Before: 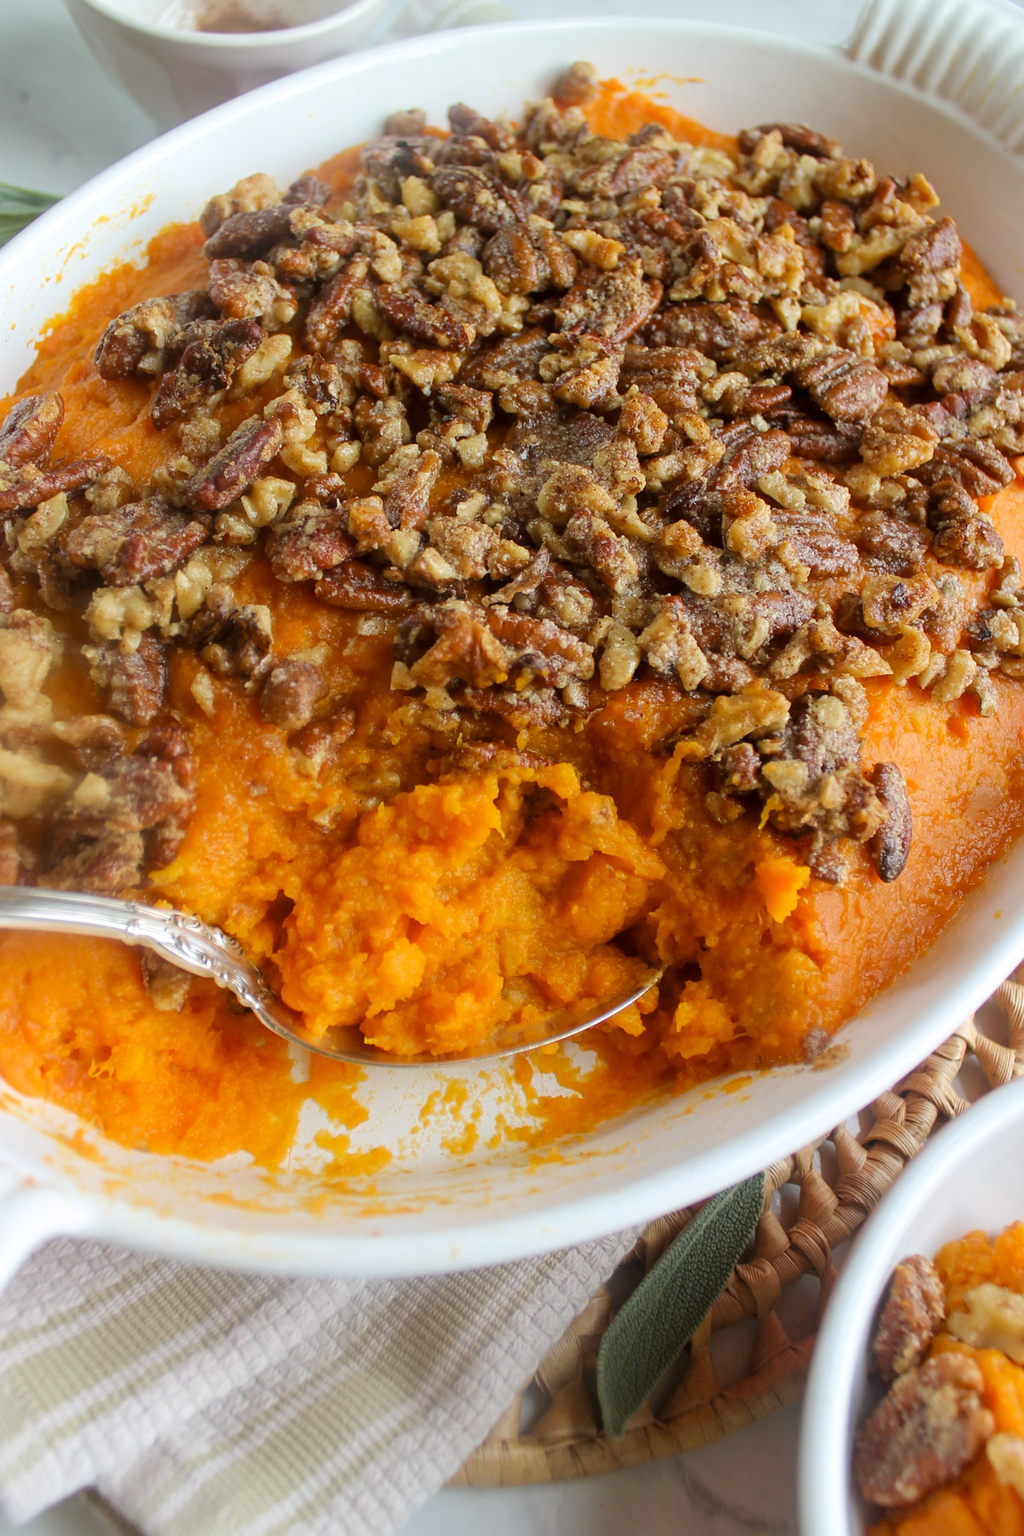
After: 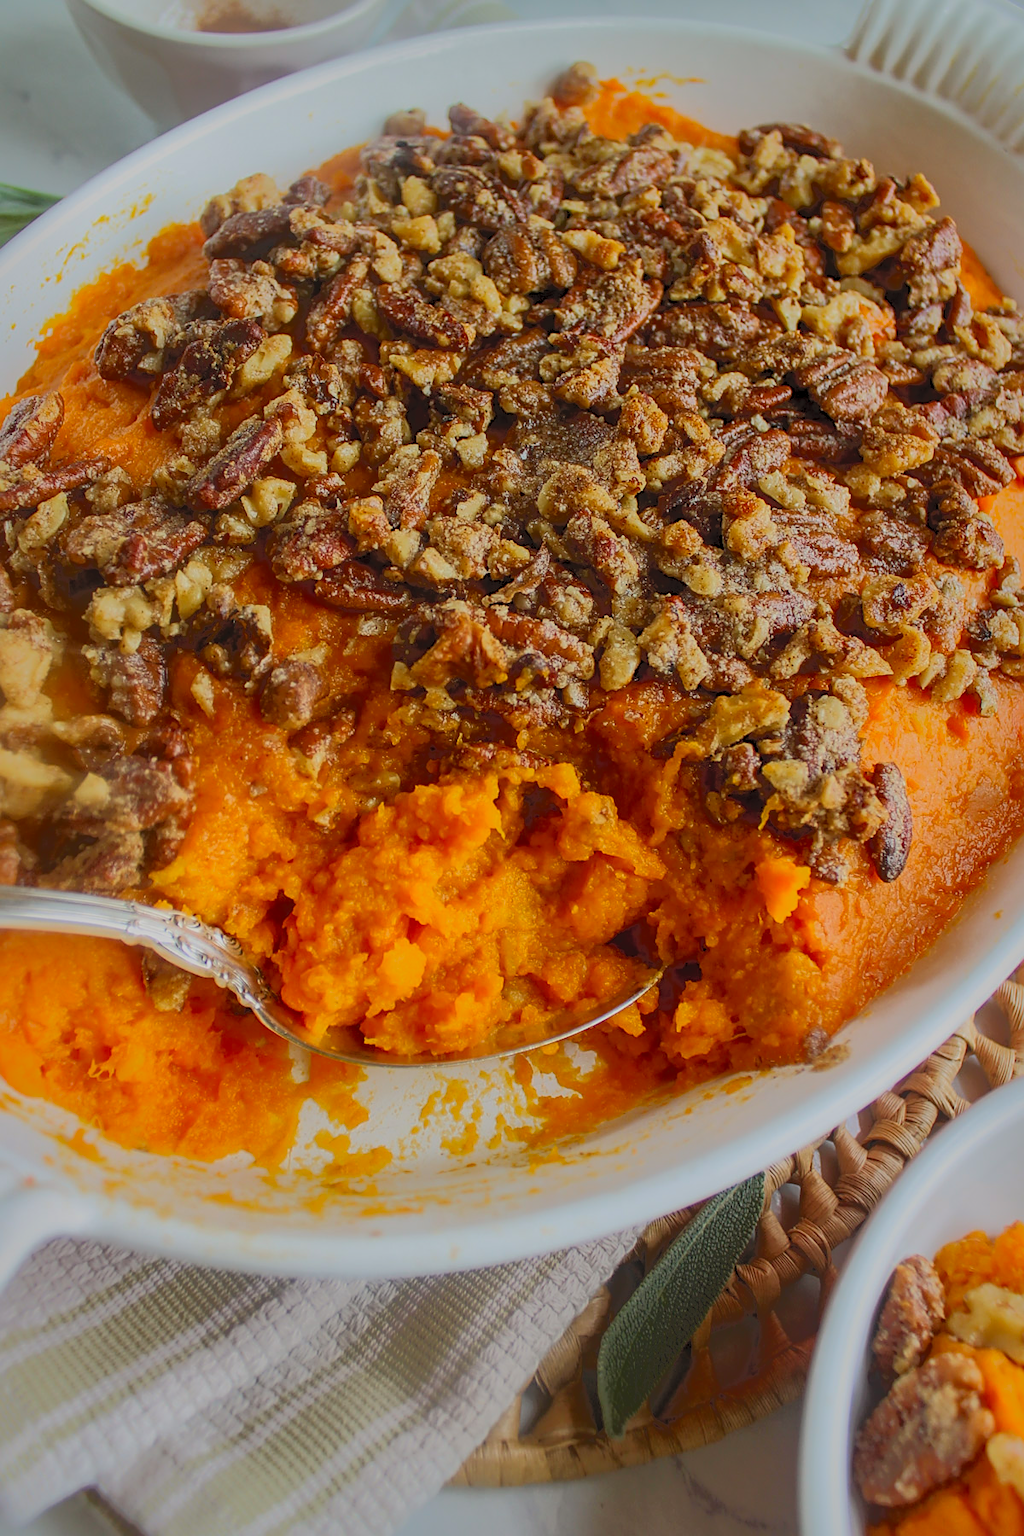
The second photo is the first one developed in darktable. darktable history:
shadows and highlights: shadows 25.7, highlights -70.44
contrast brightness saturation: brightness -0.029, saturation 0.357
local contrast: on, module defaults
tone equalizer: on, module defaults
exposure: black level correction 0, exposure -0.861 EV, compensate highlight preservation false
sharpen: on, module defaults
tone curve: curves: ch0 [(0, 0) (0.003, 0.055) (0.011, 0.111) (0.025, 0.126) (0.044, 0.169) (0.069, 0.215) (0.1, 0.199) (0.136, 0.207) (0.177, 0.259) (0.224, 0.327) (0.277, 0.361) (0.335, 0.431) (0.399, 0.501) (0.468, 0.589) (0.543, 0.683) (0.623, 0.73) (0.709, 0.796) (0.801, 0.863) (0.898, 0.921) (1, 1)], color space Lab, independent channels, preserve colors none
